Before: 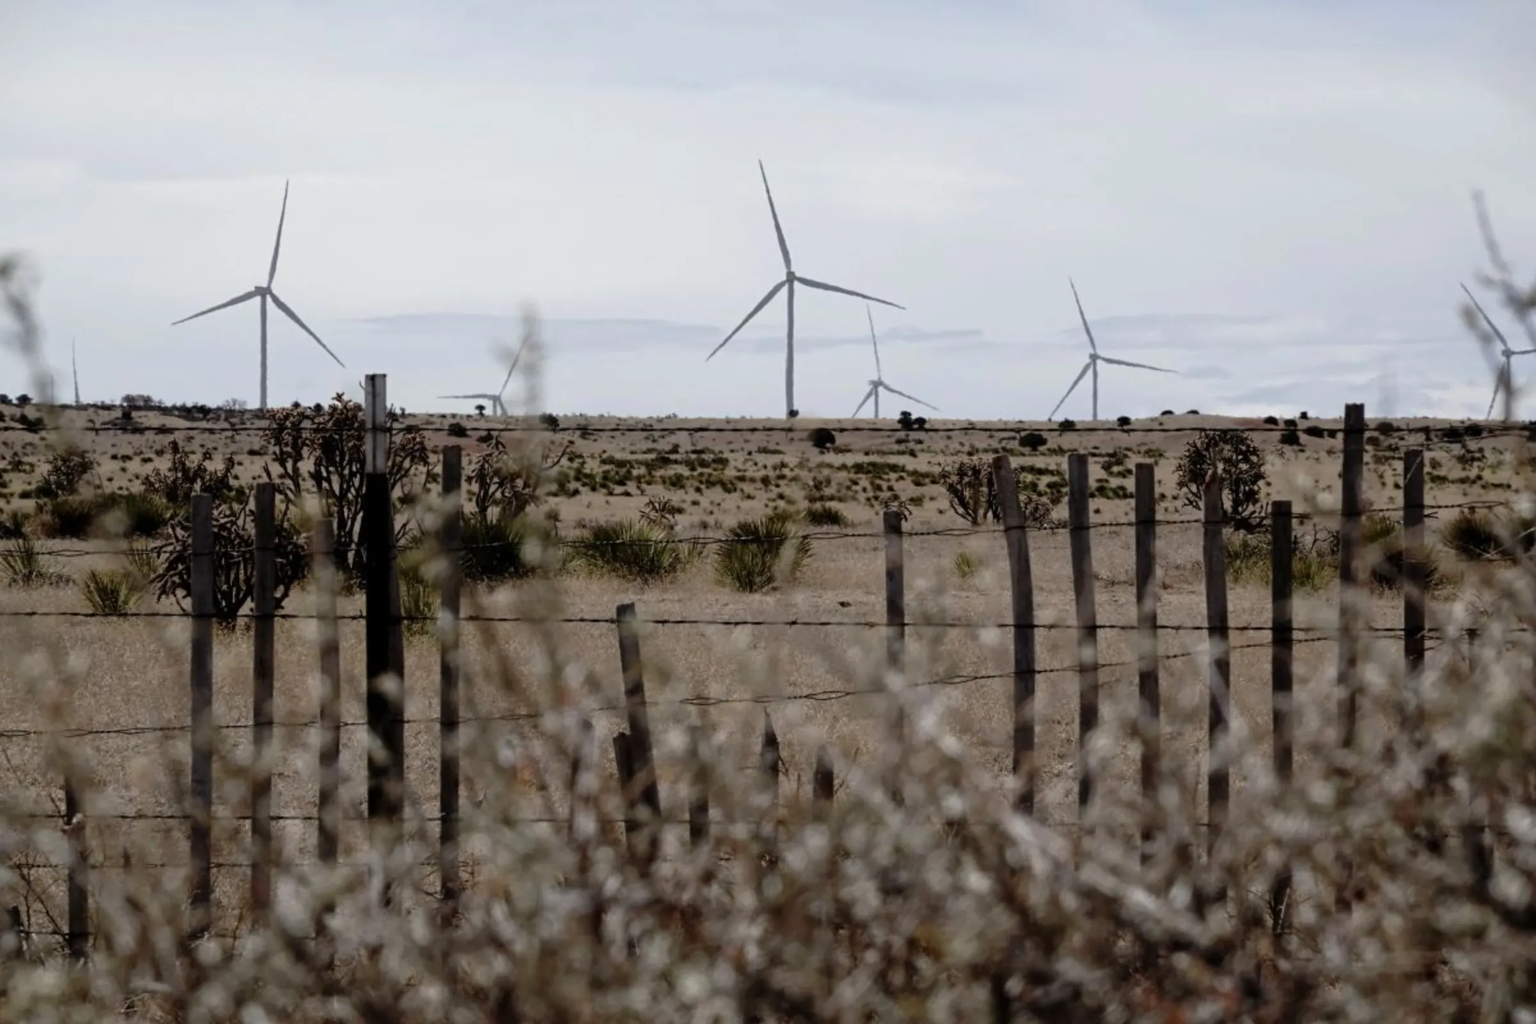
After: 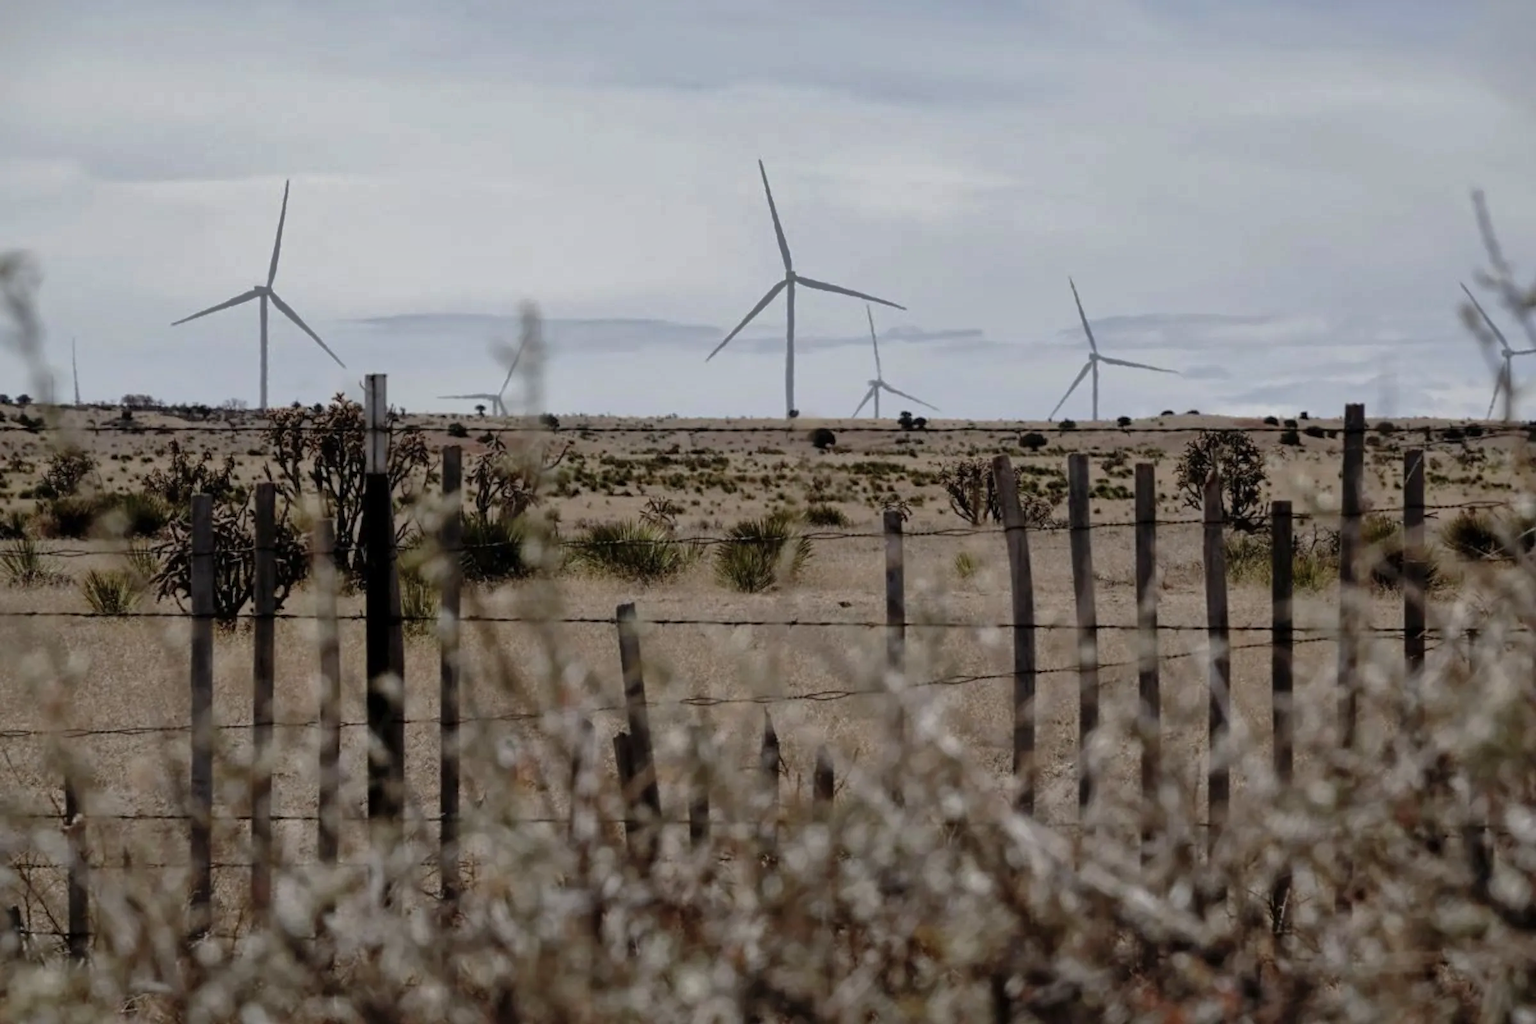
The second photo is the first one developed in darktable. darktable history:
shadows and highlights: shadows 39.6, highlights -60.05
